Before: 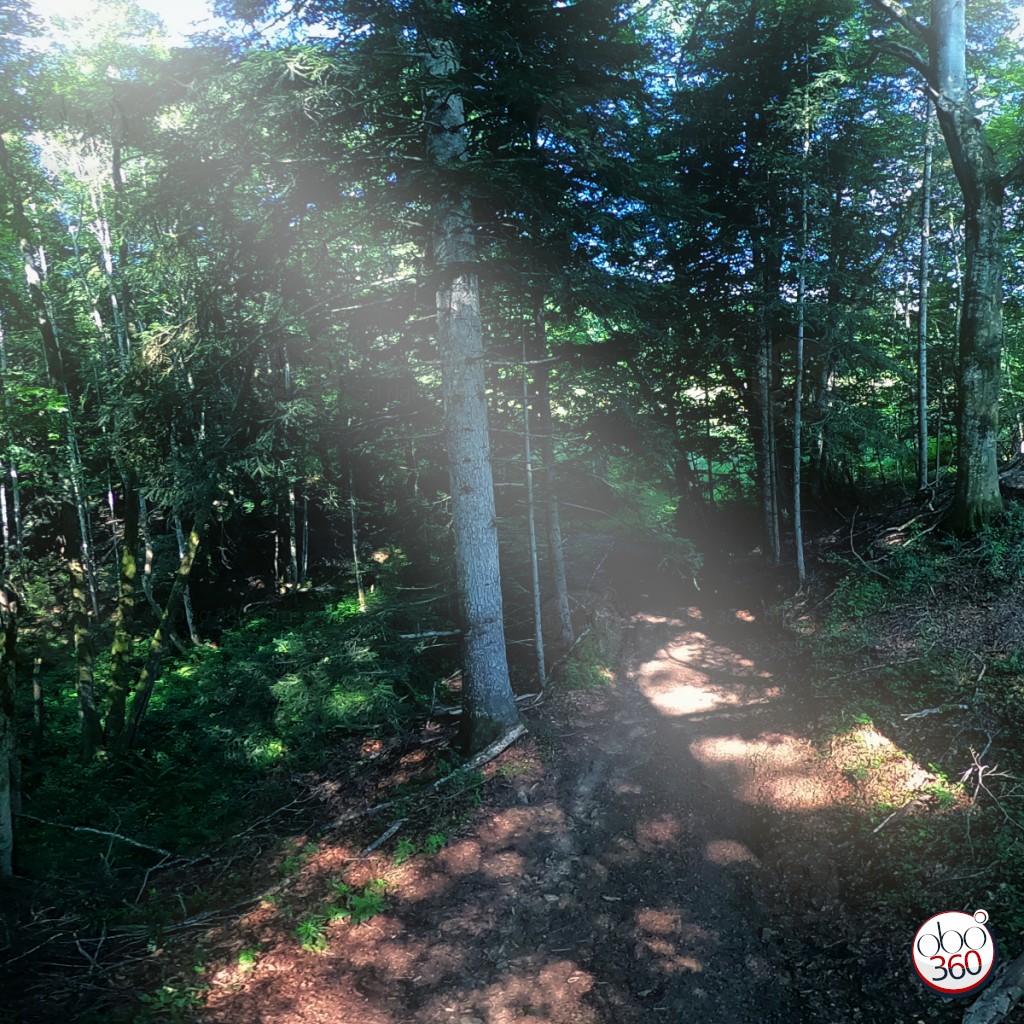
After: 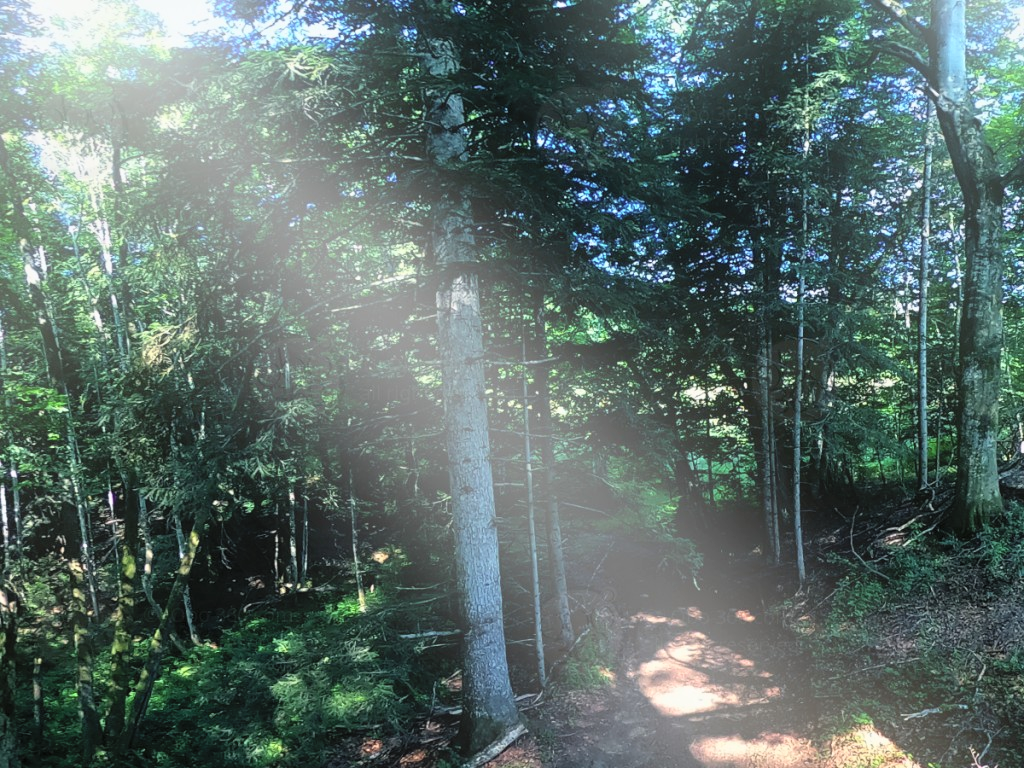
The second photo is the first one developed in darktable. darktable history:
exposure: exposure -0.048 EV, compensate highlight preservation false
crop: bottom 24.967%
contrast brightness saturation: contrast 0.14, brightness 0.21
